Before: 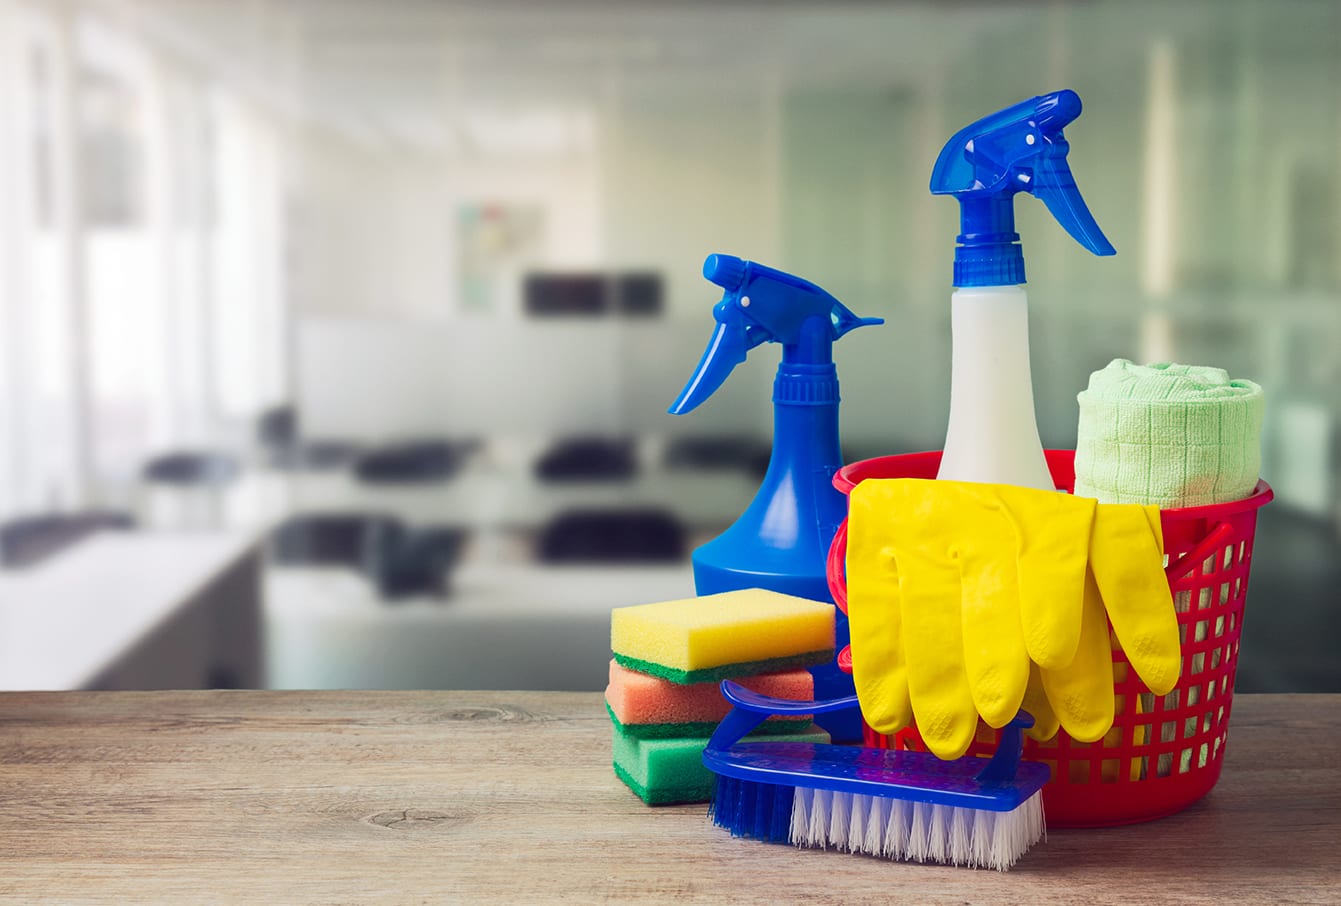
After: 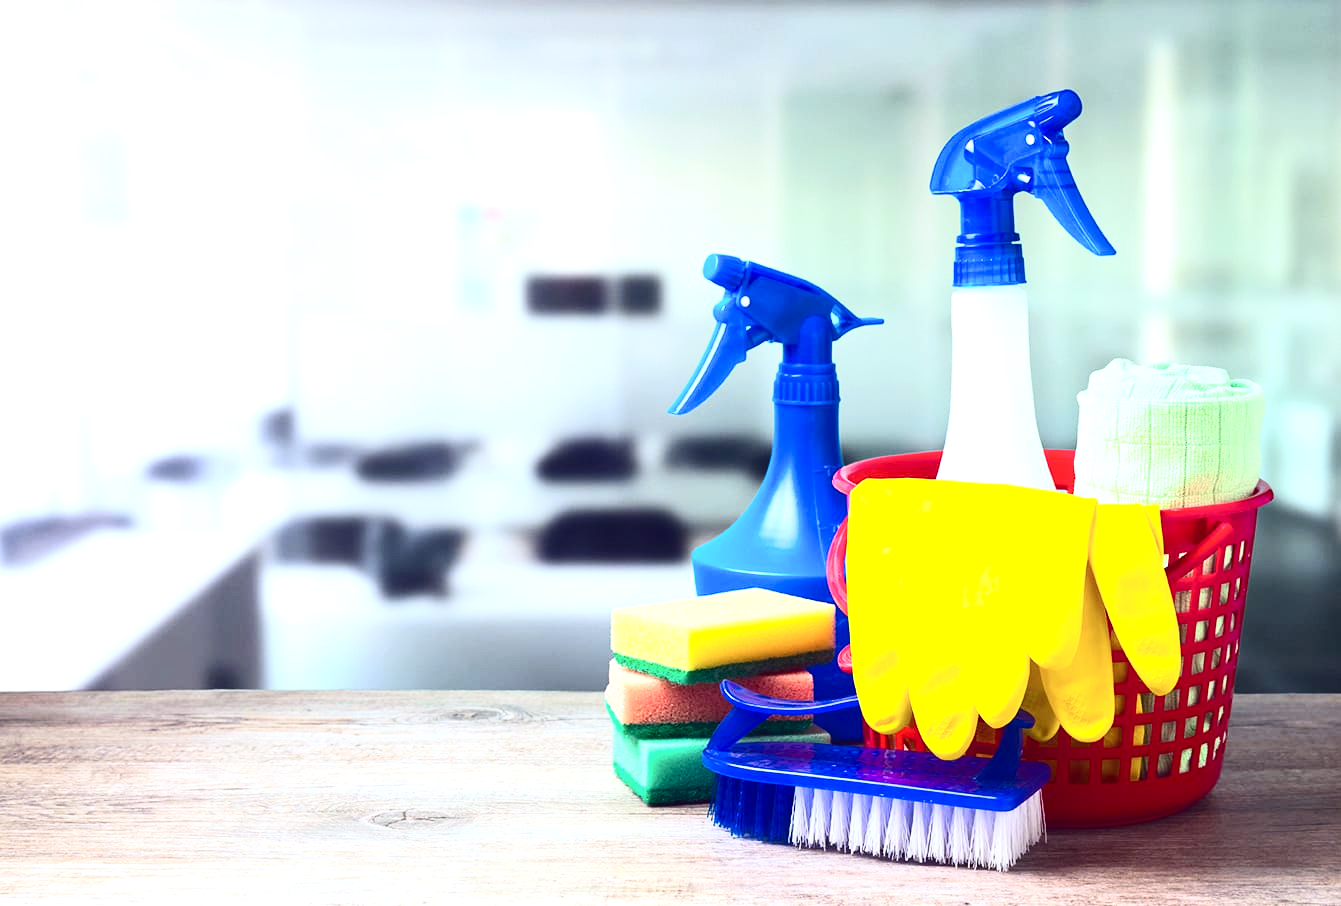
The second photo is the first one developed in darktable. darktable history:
white balance: red 0.926, green 1.003, blue 1.133
exposure: black level correction 0, exposure 1 EV, compensate exposure bias true, compensate highlight preservation false
contrast brightness saturation: contrast 0.28
